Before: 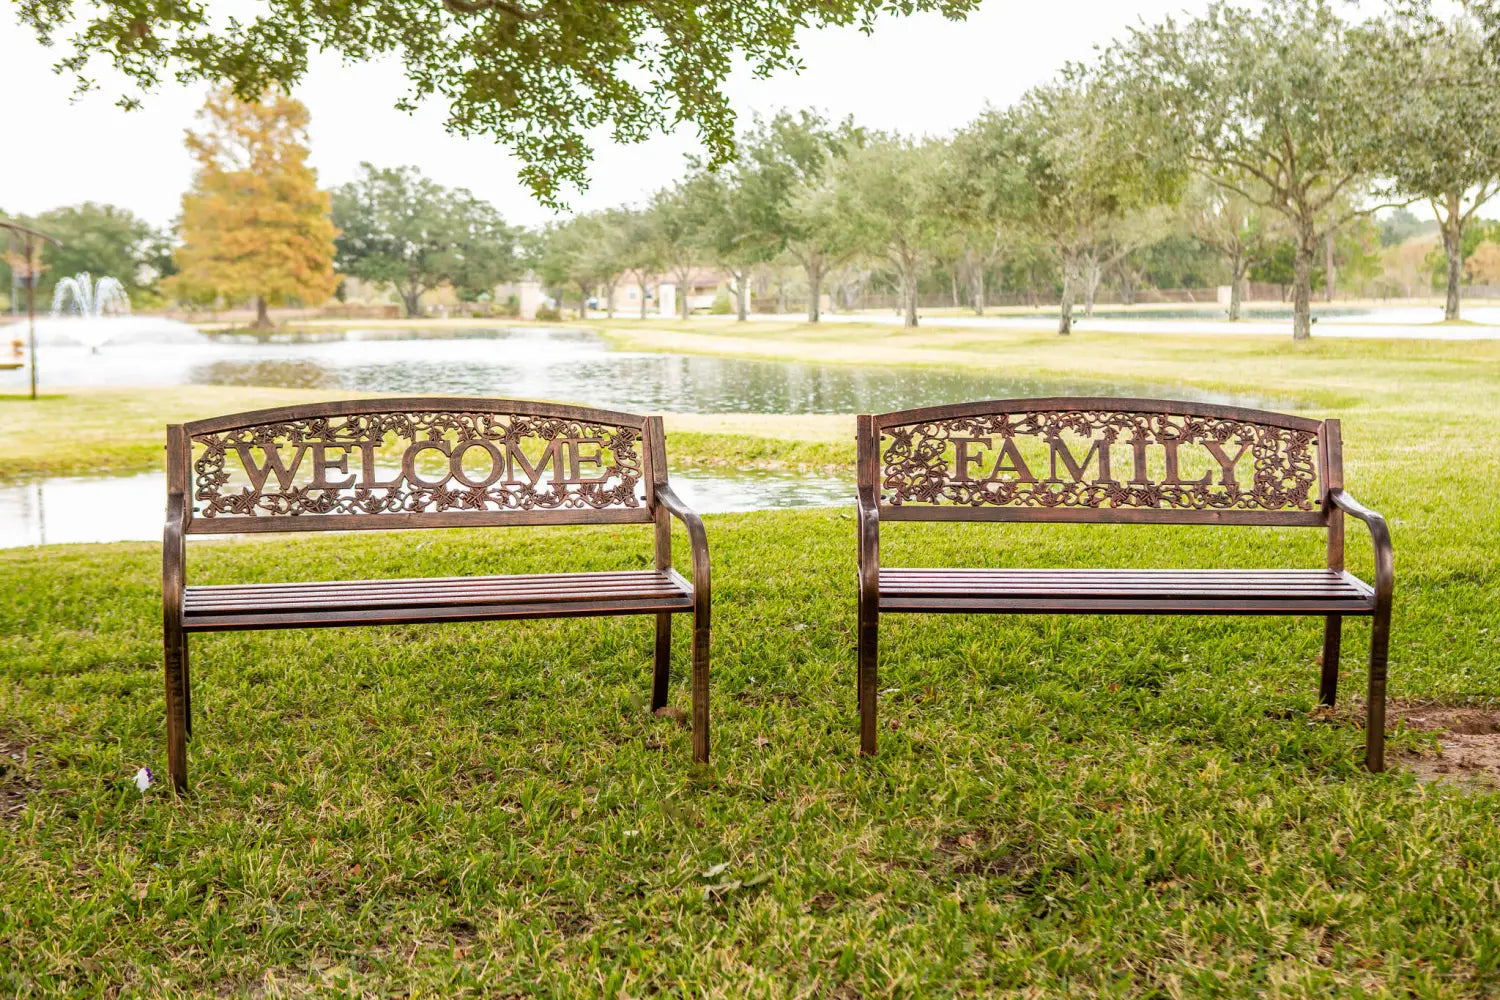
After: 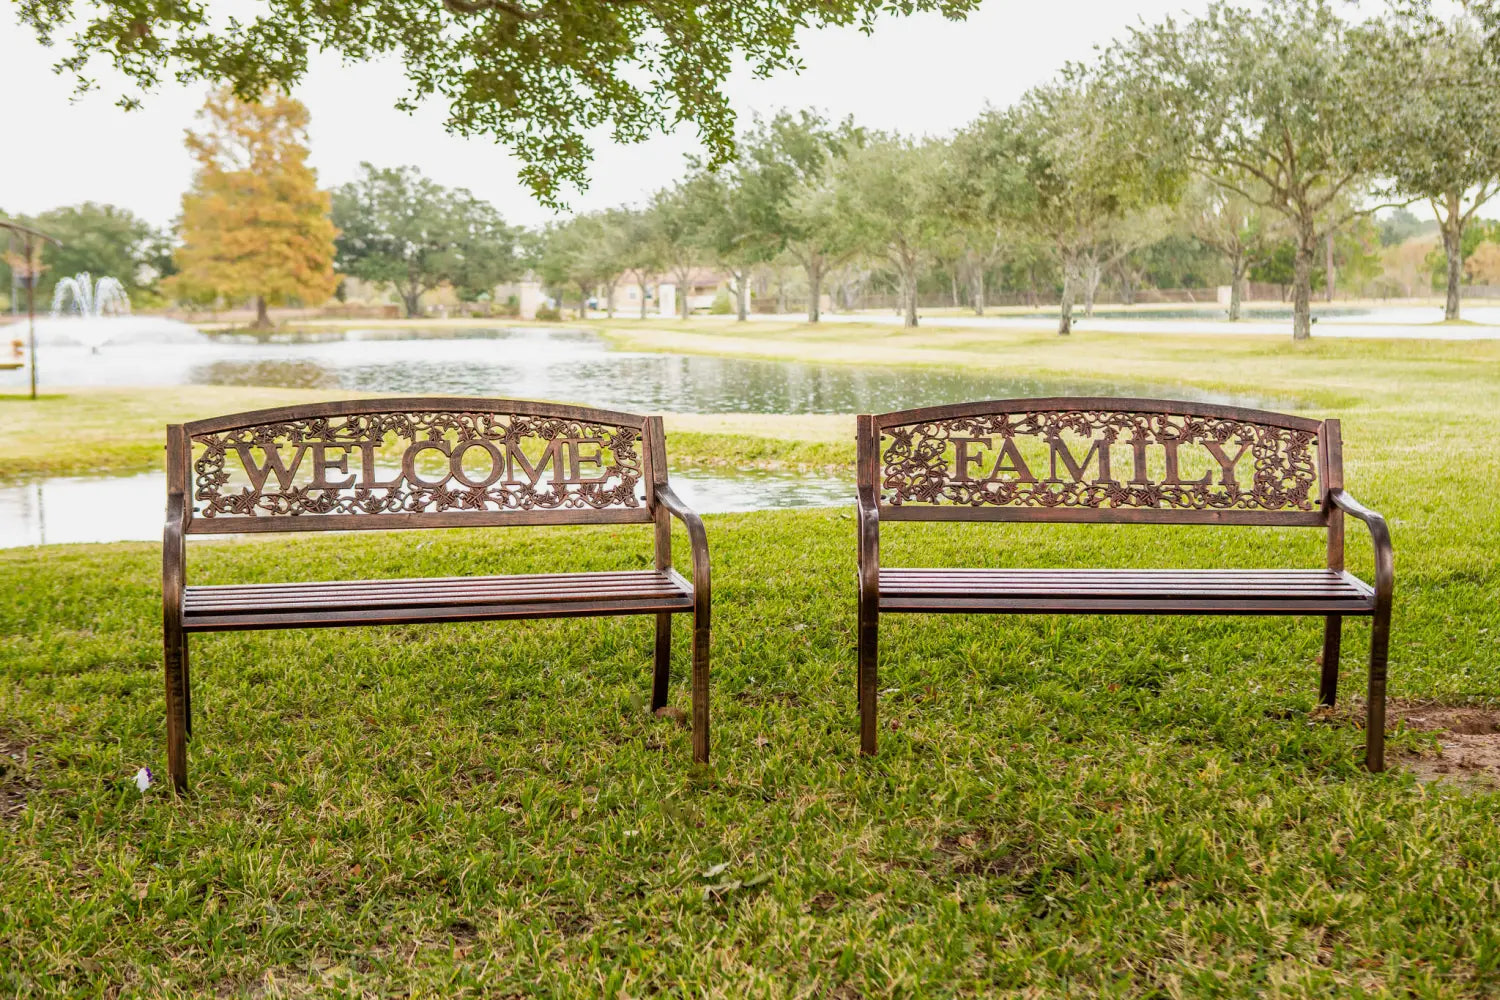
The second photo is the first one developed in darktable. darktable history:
exposure: exposure -0.142 EV, compensate highlight preservation false
